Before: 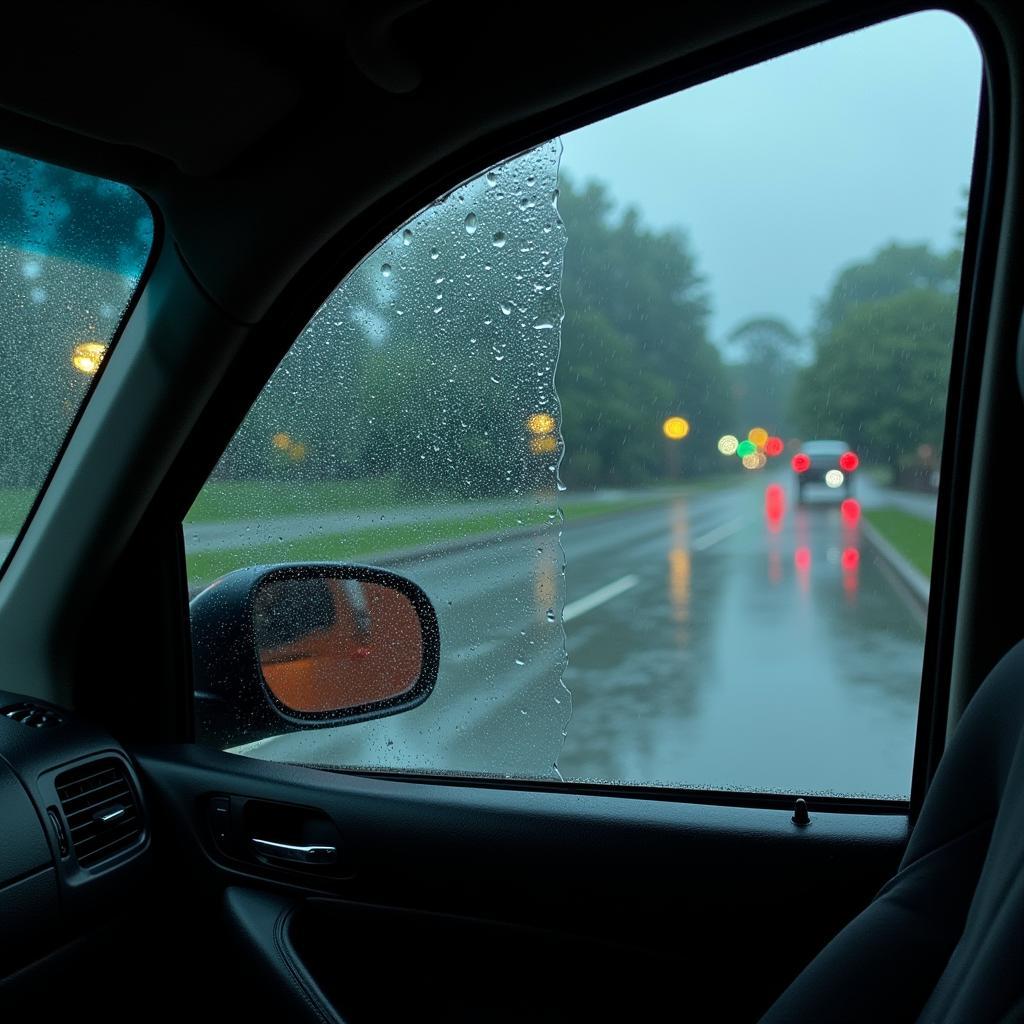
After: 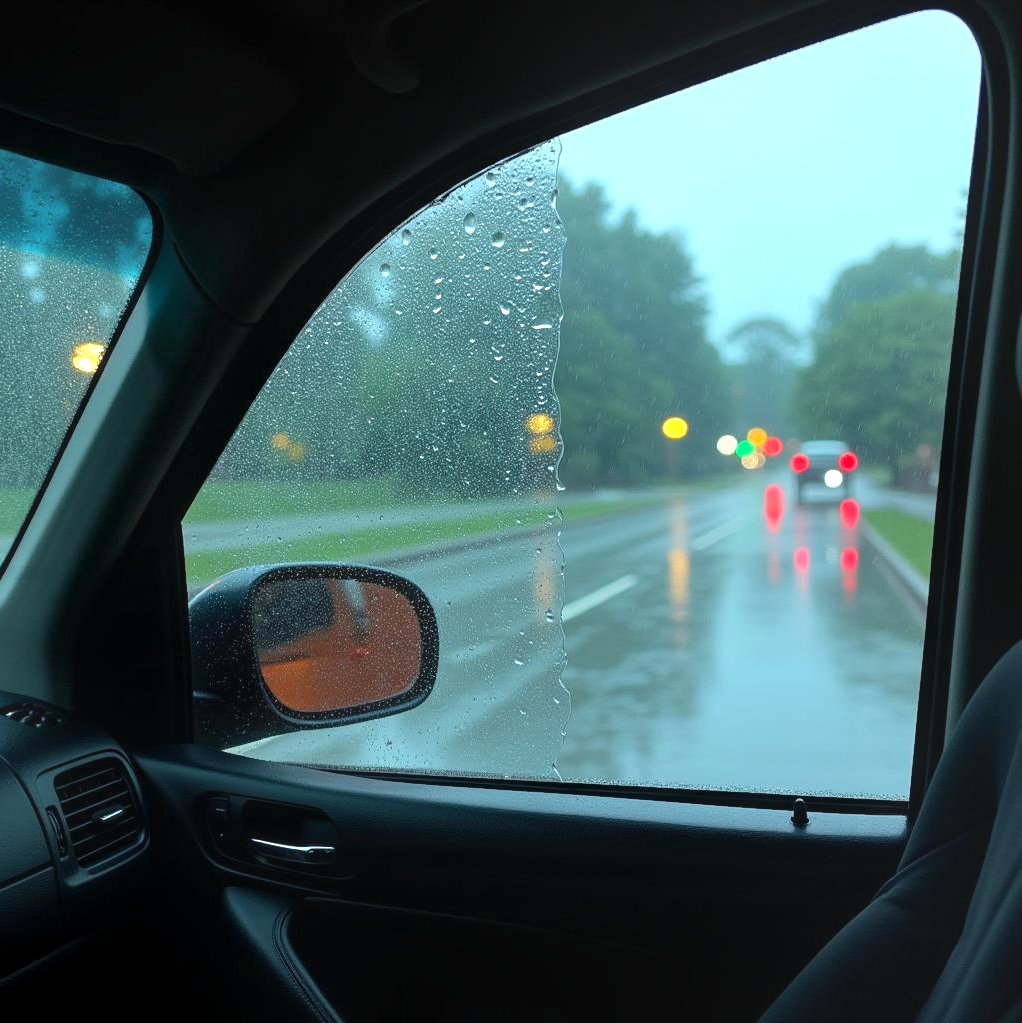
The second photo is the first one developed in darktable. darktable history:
exposure: black level correction 0, exposure 0.873 EV, compensate exposure bias true, compensate highlight preservation false
local contrast: on, module defaults
crop and rotate: left 0.115%, bottom 0.006%
contrast equalizer: y [[0.6 ×6], [0.55 ×6], [0 ×6], [0 ×6], [0 ×6]], mix -0.991
